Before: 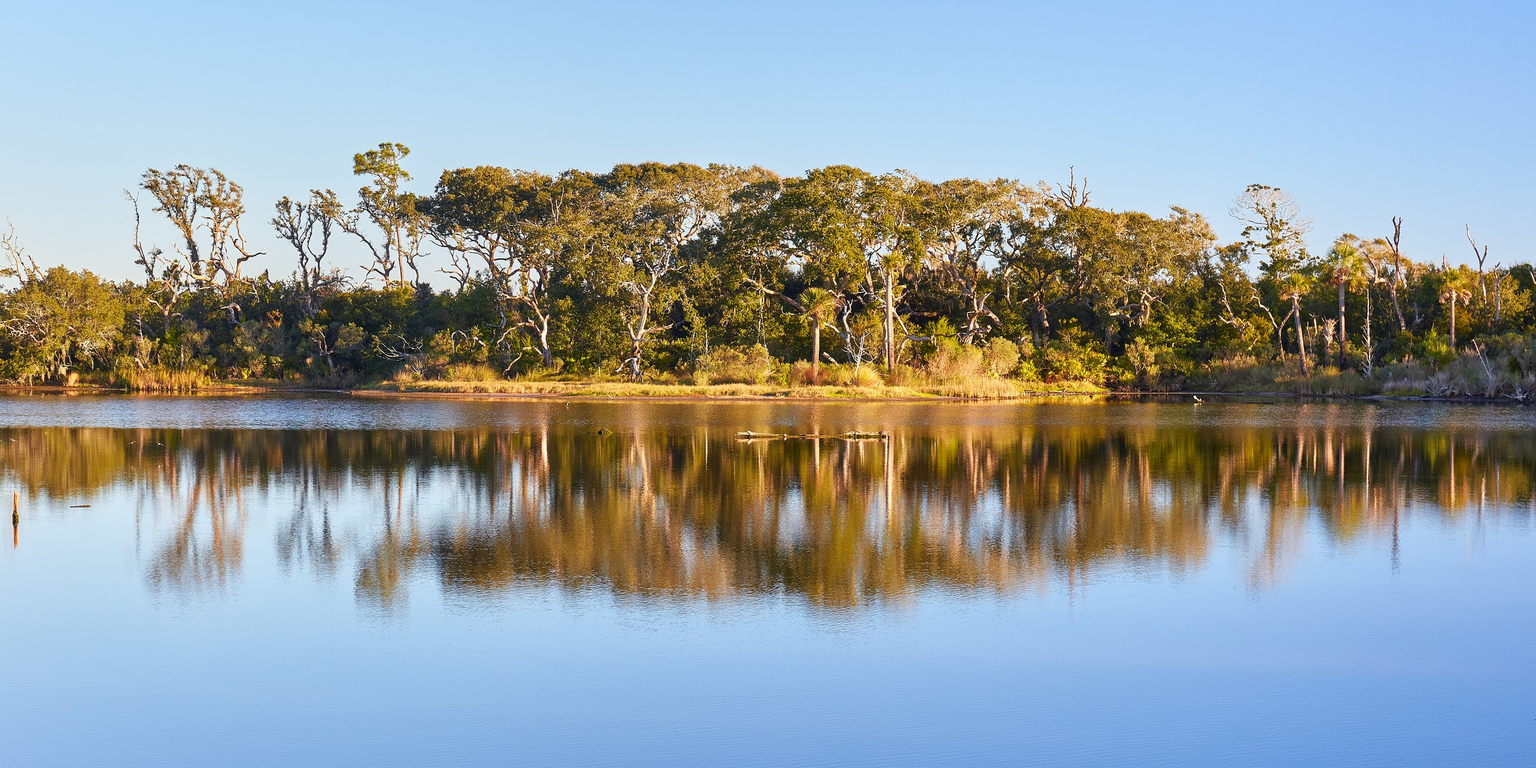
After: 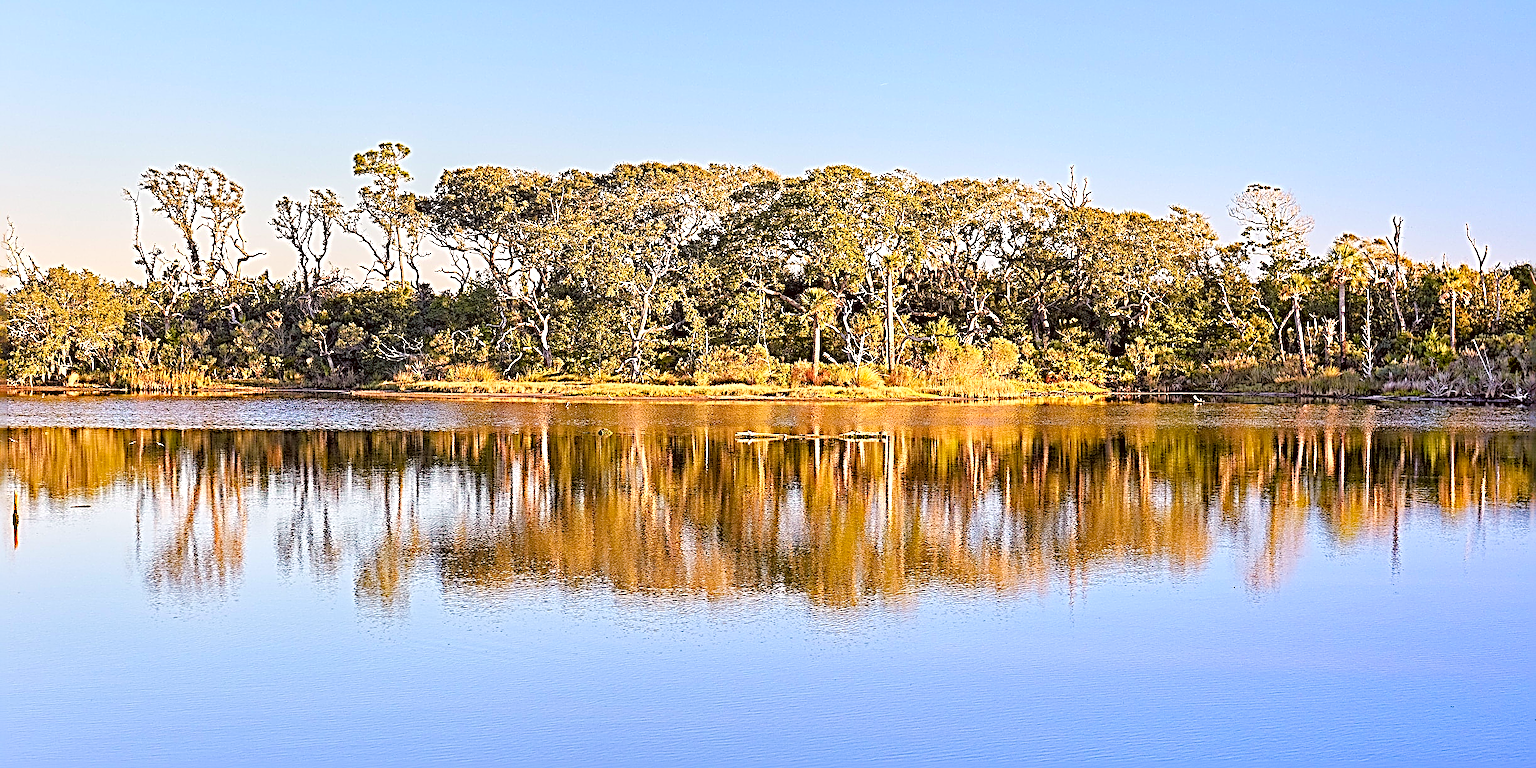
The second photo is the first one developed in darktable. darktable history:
sharpen: radius 4.001, amount 2
color correction: highlights a* 6.27, highlights b* 8.19, shadows a* 5.94, shadows b* 7.23, saturation 0.9
haze removal: strength 0.53, distance 0.925, compatibility mode true, adaptive false
levels: levels [0.072, 0.414, 0.976]
